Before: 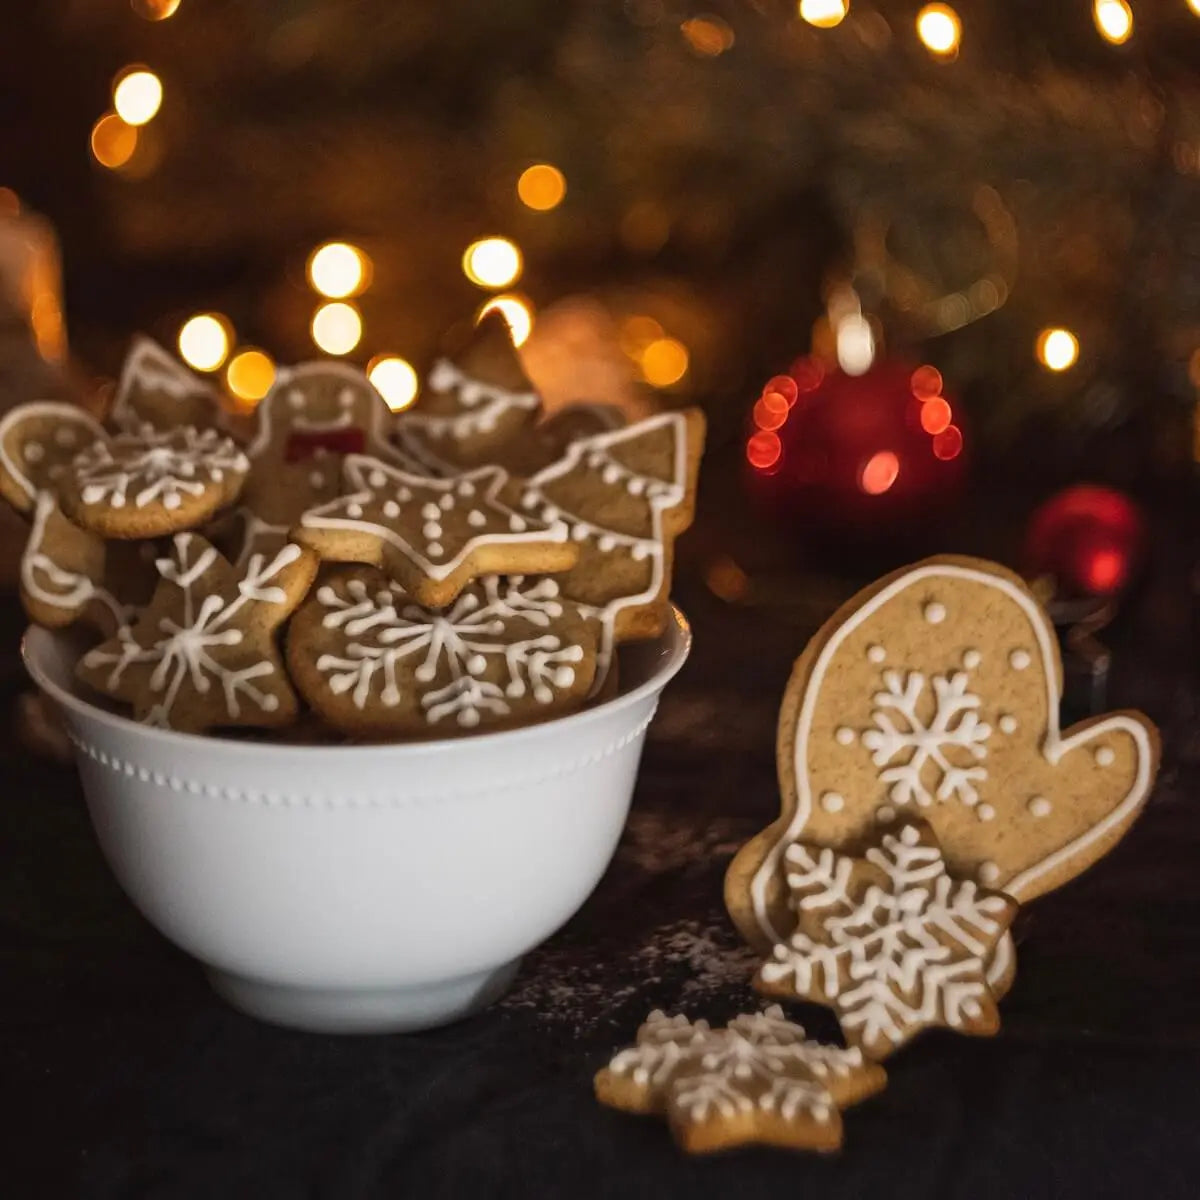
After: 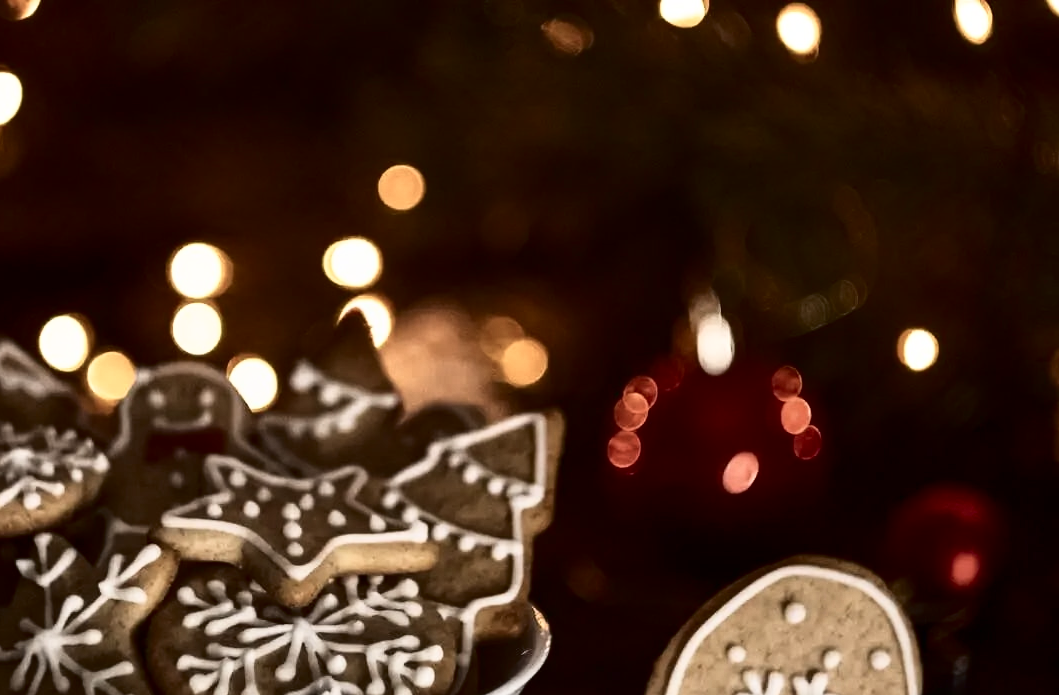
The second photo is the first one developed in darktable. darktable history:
crop and rotate: left 11.728%, bottom 42.06%
shadows and highlights: shadows -62.32, white point adjustment -5.09, highlights 60.37
contrast brightness saturation: contrast 0.246, saturation -0.322
